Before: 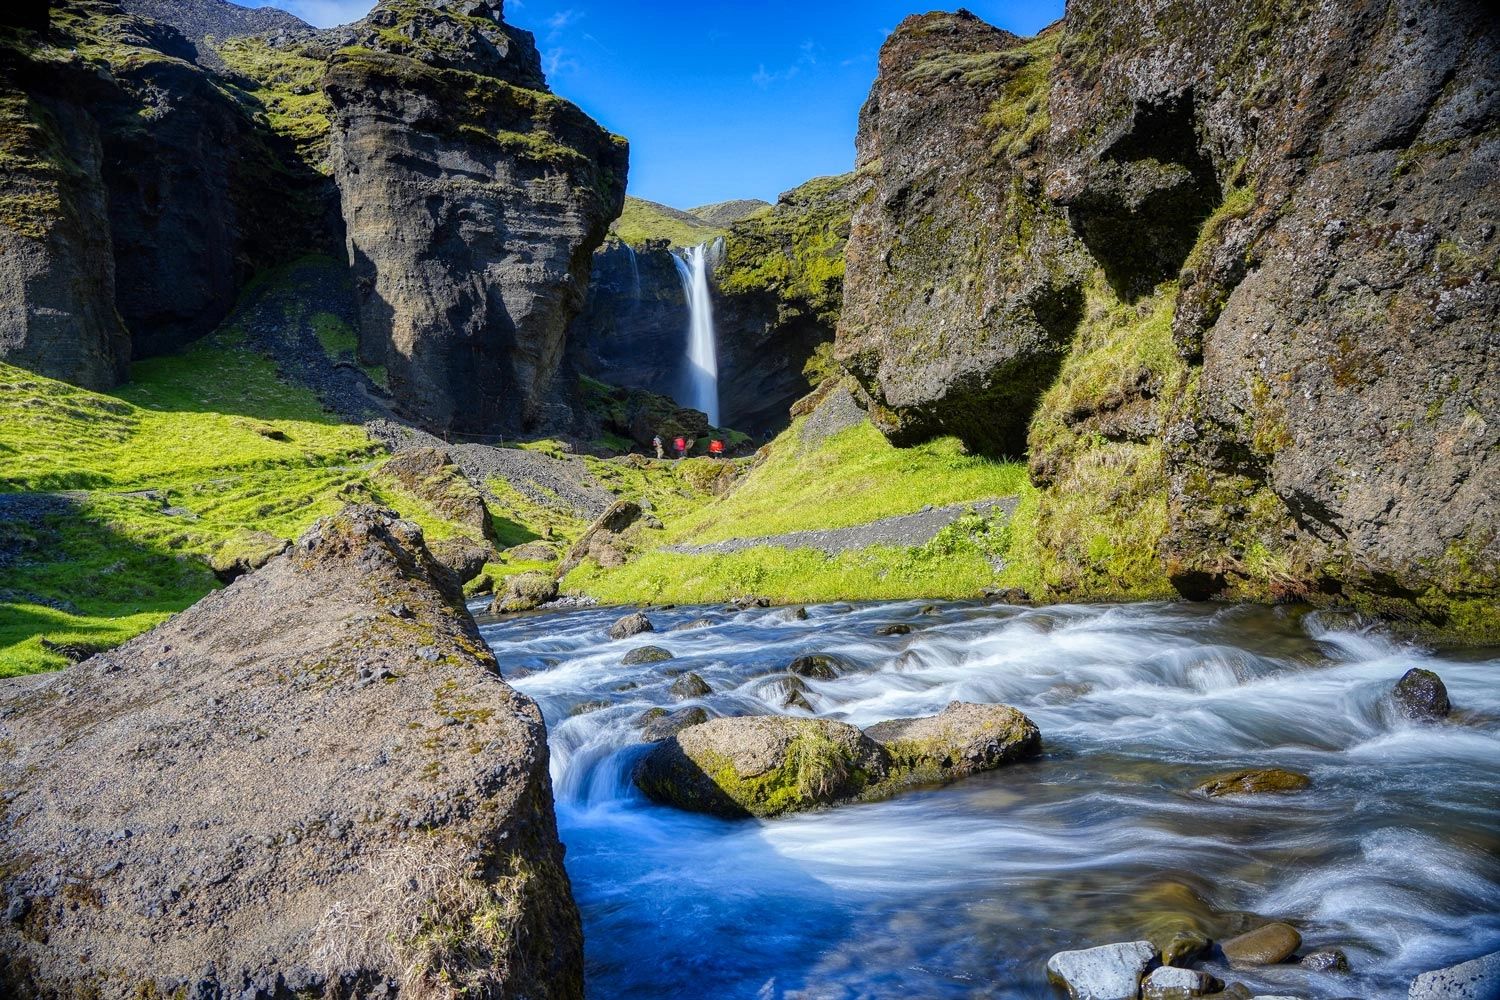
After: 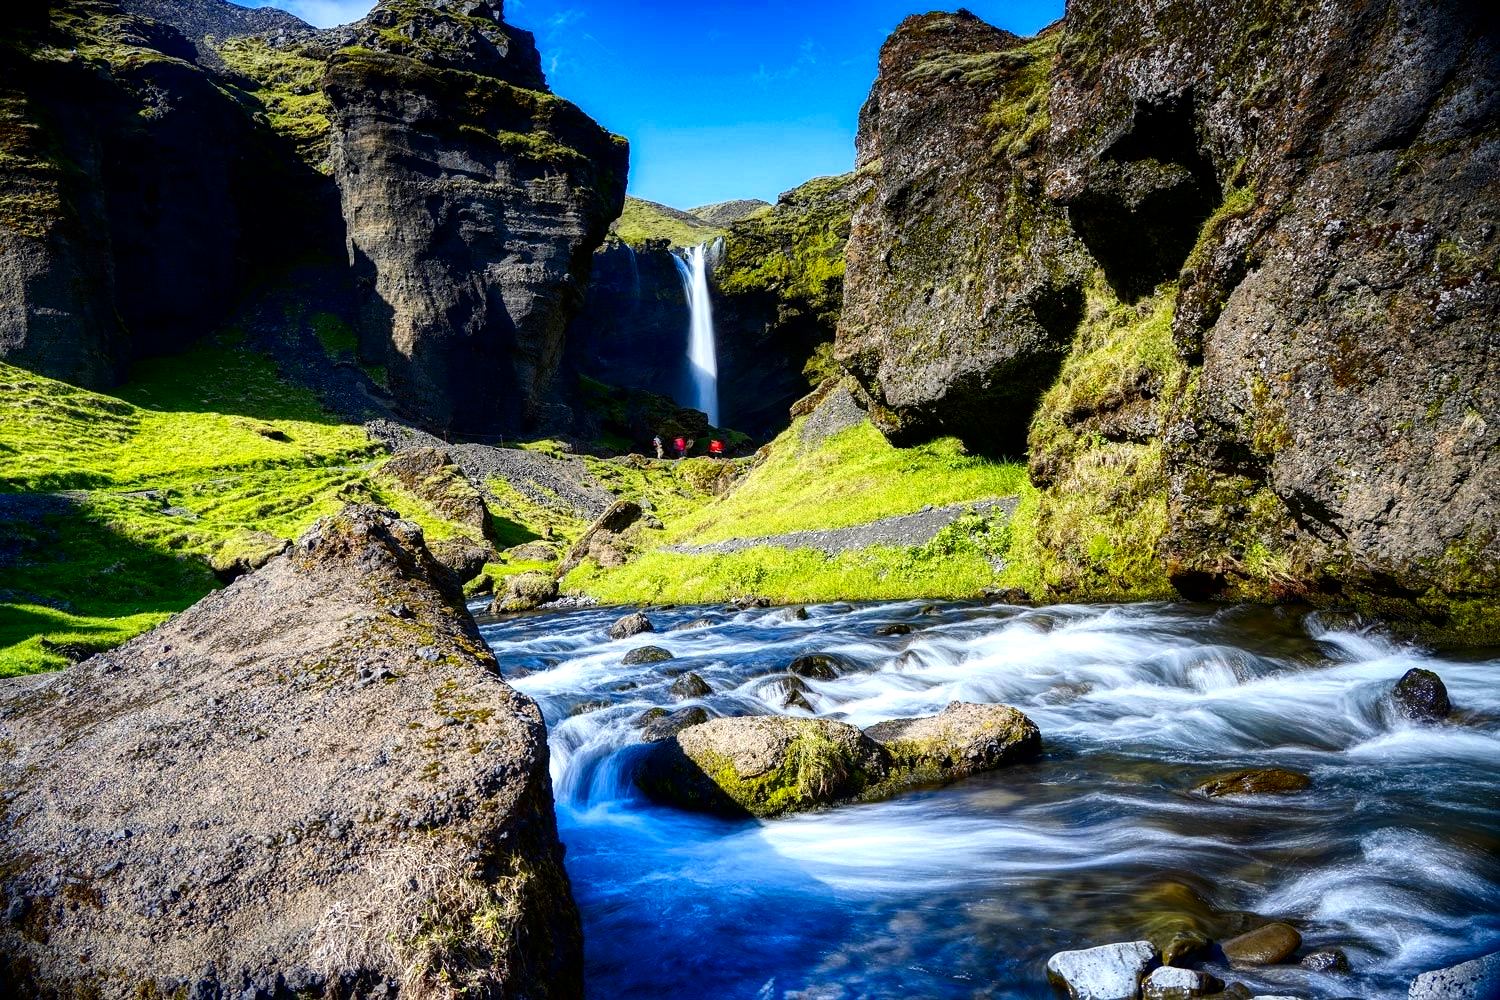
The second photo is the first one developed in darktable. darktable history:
contrast brightness saturation: contrast 0.189, brightness -0.223, saturation 0.112
tone equalizer: -8 EV -0.456 EV, -7 EV -0.371 EV, -6 EV -0.349 EV, -5 EV -0.223 EV, -3 EV 0.233 EV, -2 EV 0.327 EV, -1 EV 0.401 EV, +0 EV 0.444 EV
